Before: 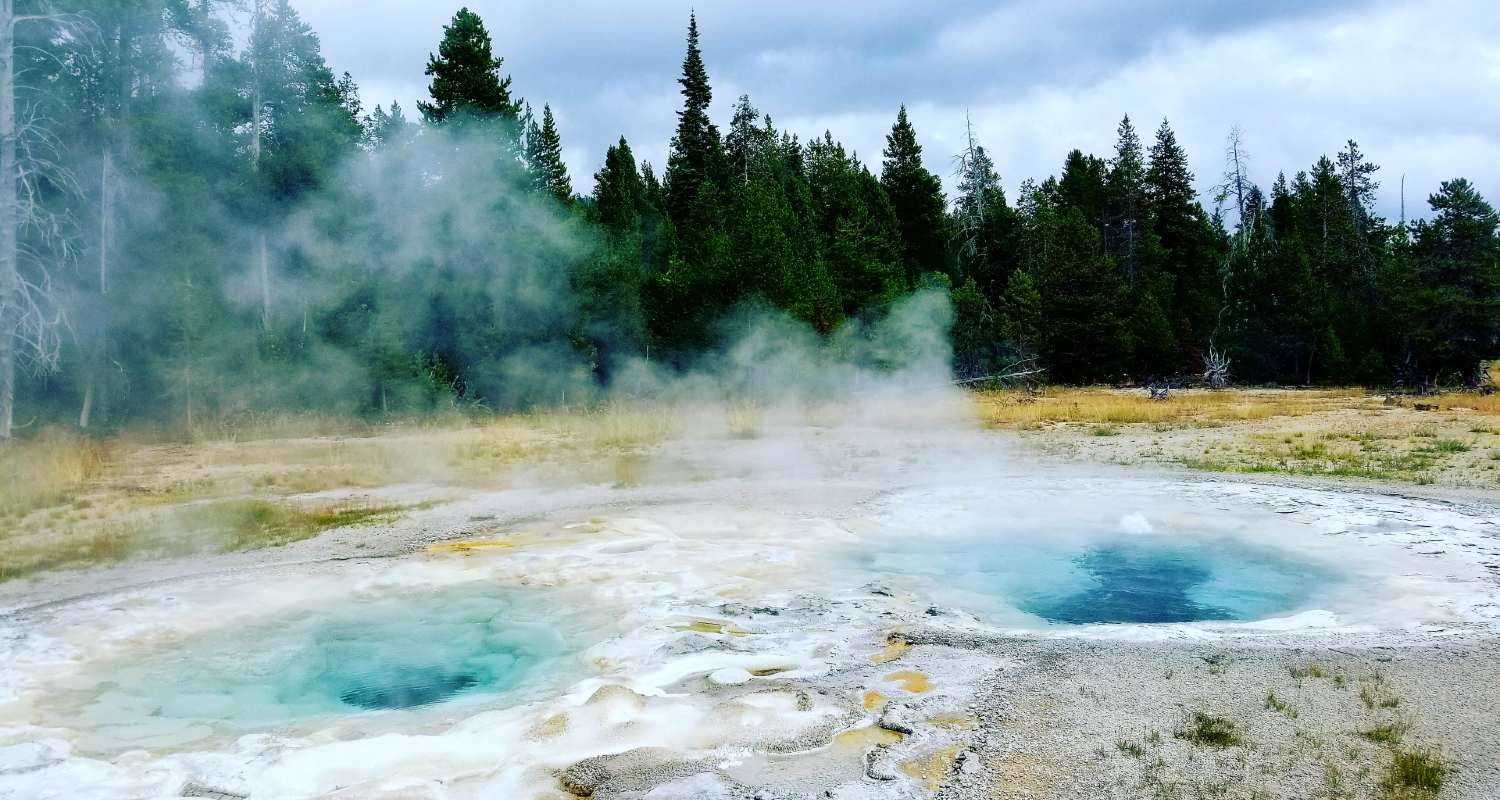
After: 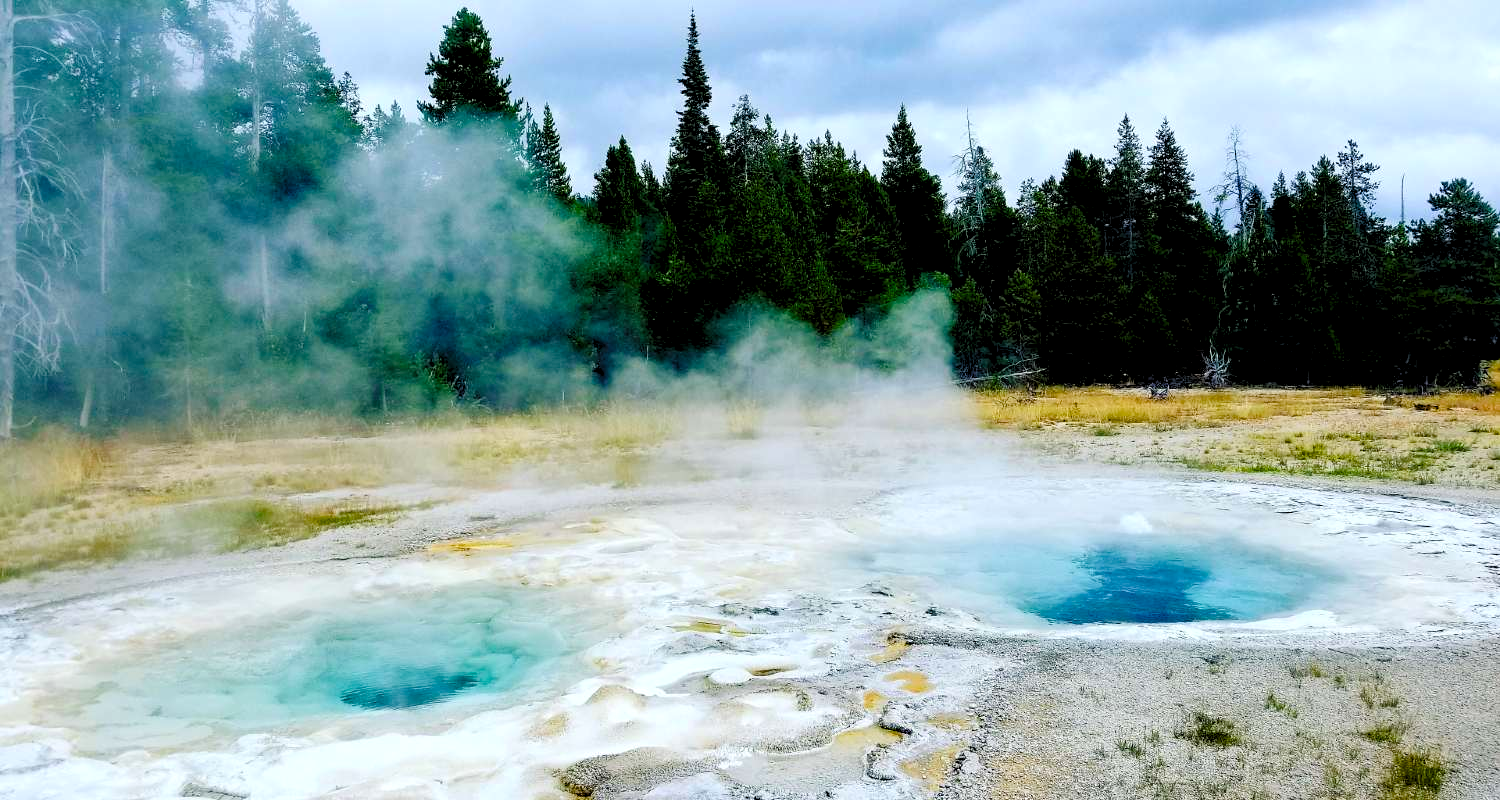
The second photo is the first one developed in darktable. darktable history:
color balance rgb: perceptual saturation grading › global saturation 27.511%, perceptual saturation grading › highlights -25.302%, perceptual saturation grading › shadows 24.831%
levels: black 0.057%, levels [0.073, 0.497, 0.972]
